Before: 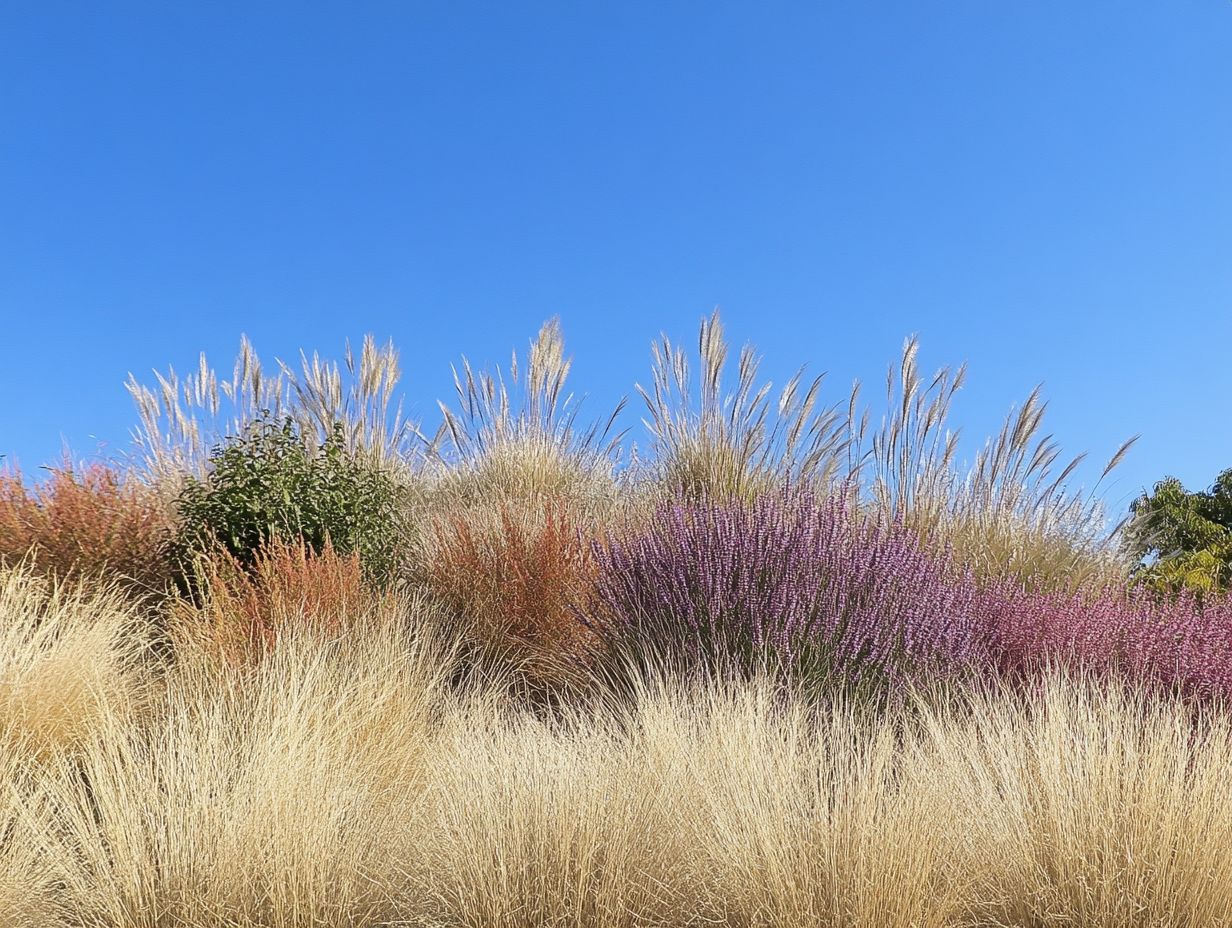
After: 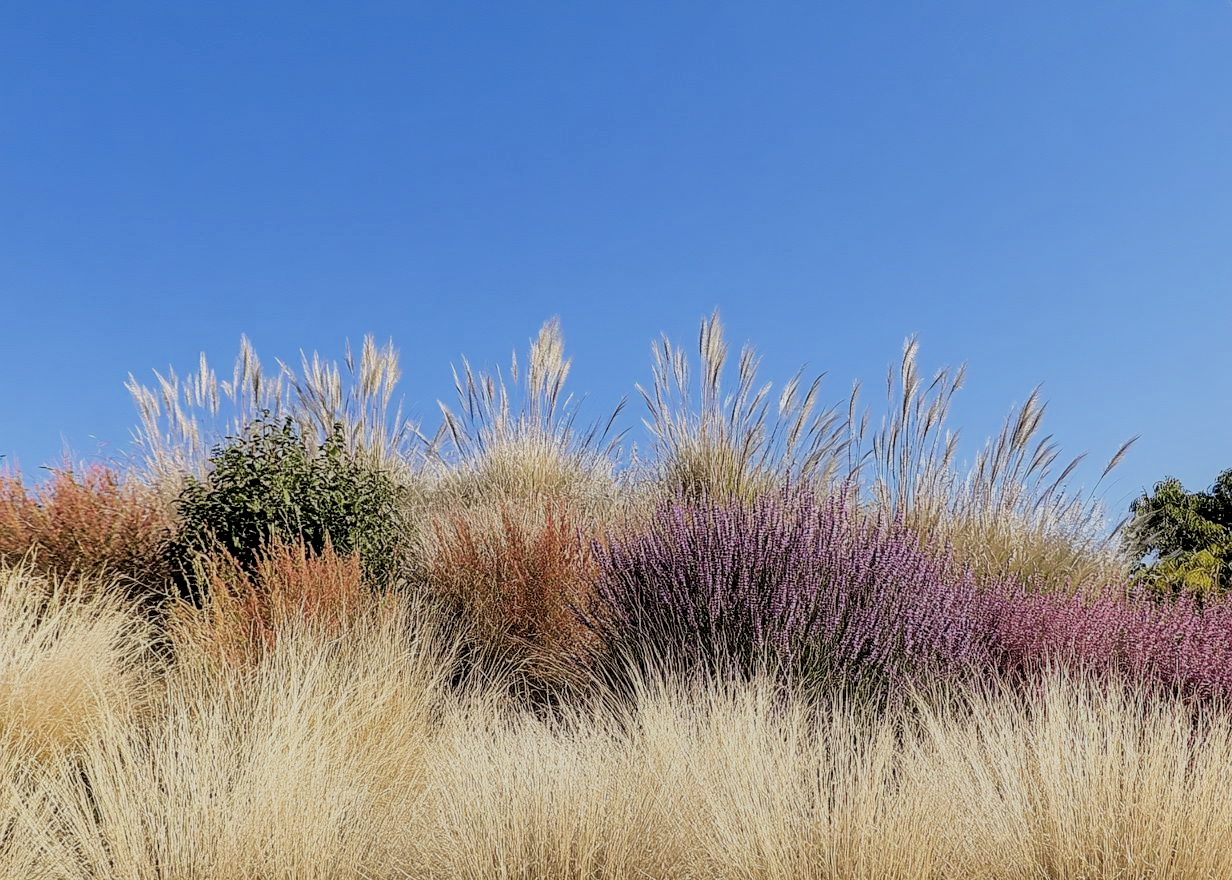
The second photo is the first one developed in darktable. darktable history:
crop and rotate: top 0.002%, bottom 5.125%
local contrast: on, module defaults
filmic rgb: black relative exposure -4.39 EV, white relative exposure 5.02 EV, hardness 2.2, latitude 39.86%, contrast 1.151, highlights saturation mix 10.04%, shadows ↔ highlights balance 0.788%
